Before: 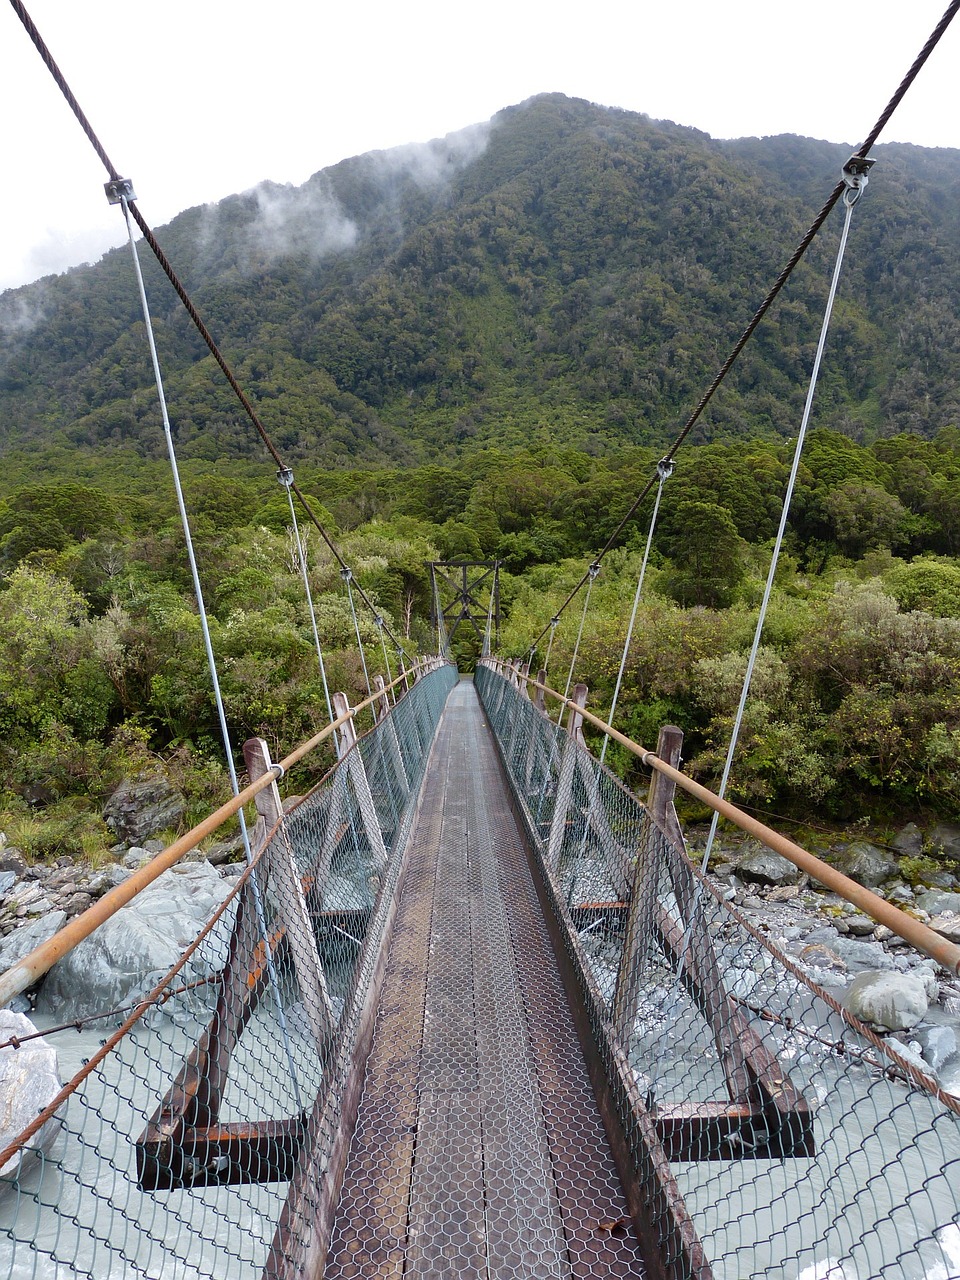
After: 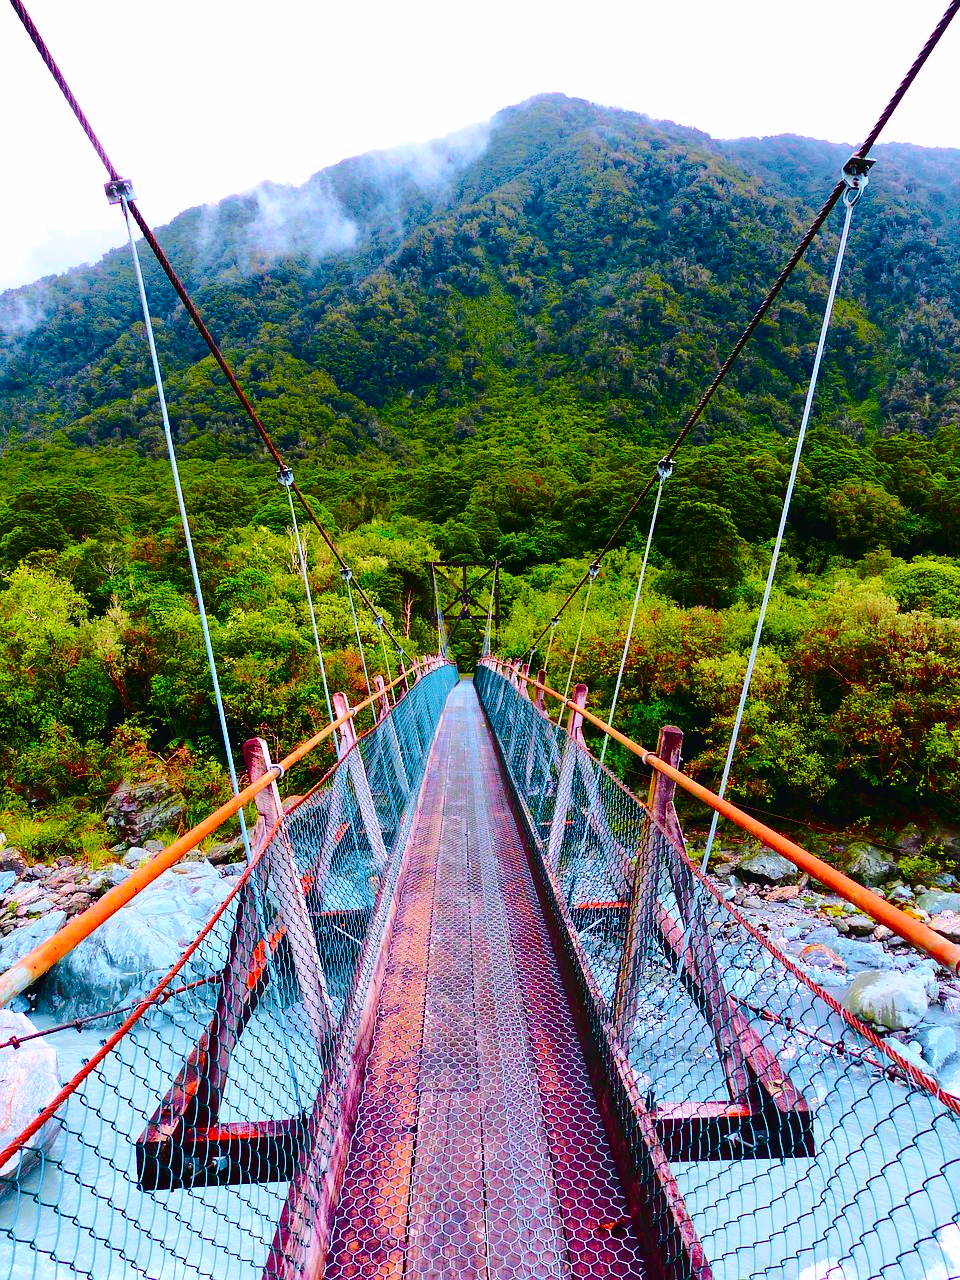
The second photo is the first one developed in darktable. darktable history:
base curve: curves: ch0 [(0, 0) (0.073, 0.04) (0.157, 0.139) (0.492, 0.492) (0.758, 0.758) (1, 1)], preserve colors none
tone curve: curves: ch0 [(0, 0.023) (0.087, 0.065) (0.184, 0.168) (0.45, 0.54) (0.57, 0.683) (0.722, 0.825) (0.877, 0.948) (1, 1)]; ch1 [(0, 0) (0.388, 0.369) (0.44, 0.44) (0.489, 0.481) (0.534, 0.561) (0.657, 0.659) (1, 1)]; ch2 [(0, 0) (0.353, 0.317) (0.408, 0.427) (0.472, 0.46) (0.5, 0.496) (0.537, 0.534) (0.576, 0.592) (0.625, 0.631) (1, 1)], color space Lab, independent channels, preserve colors none
color correction: highlights a* 1.59, highlights b* -1.7, saturation 2.48
exposure: black level correction 0.004, exposure 0.014 EV, compensate highlight preservation false
